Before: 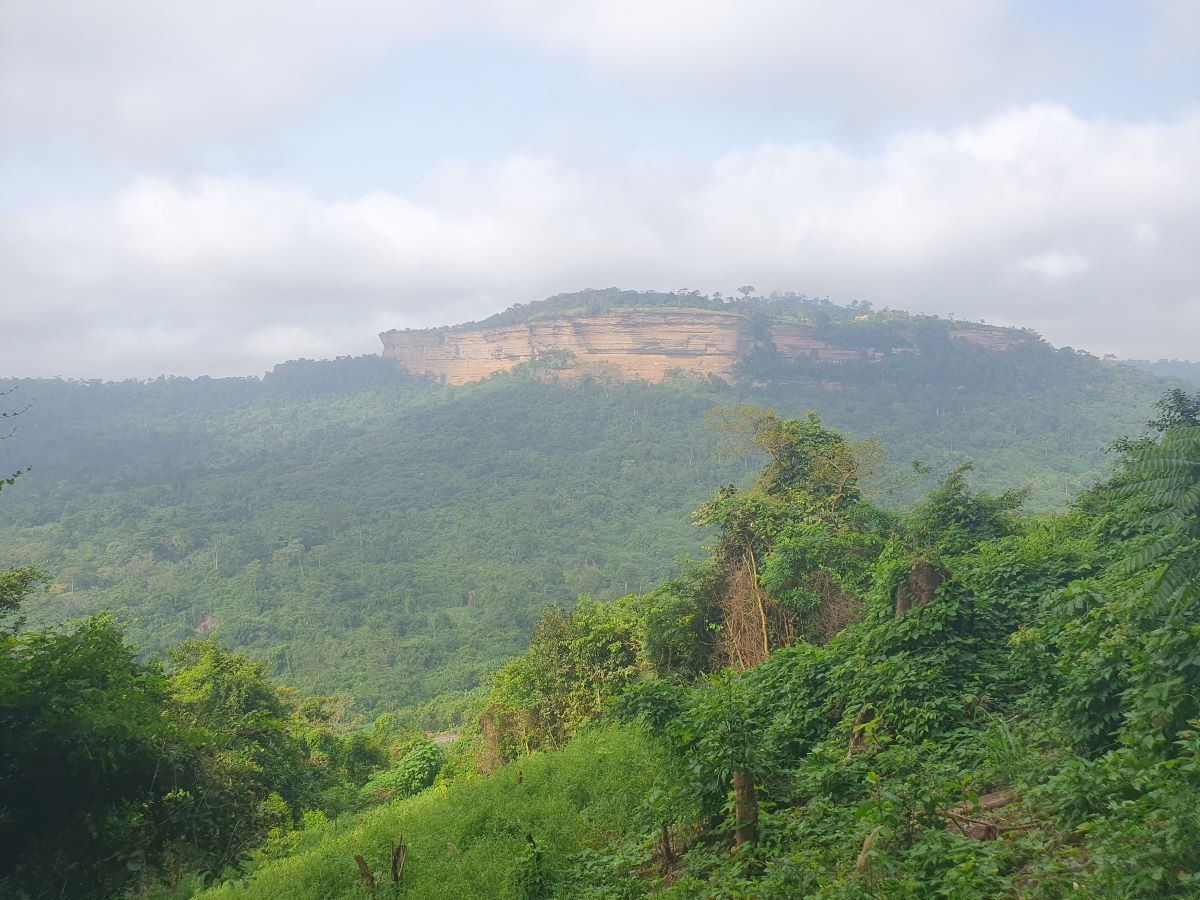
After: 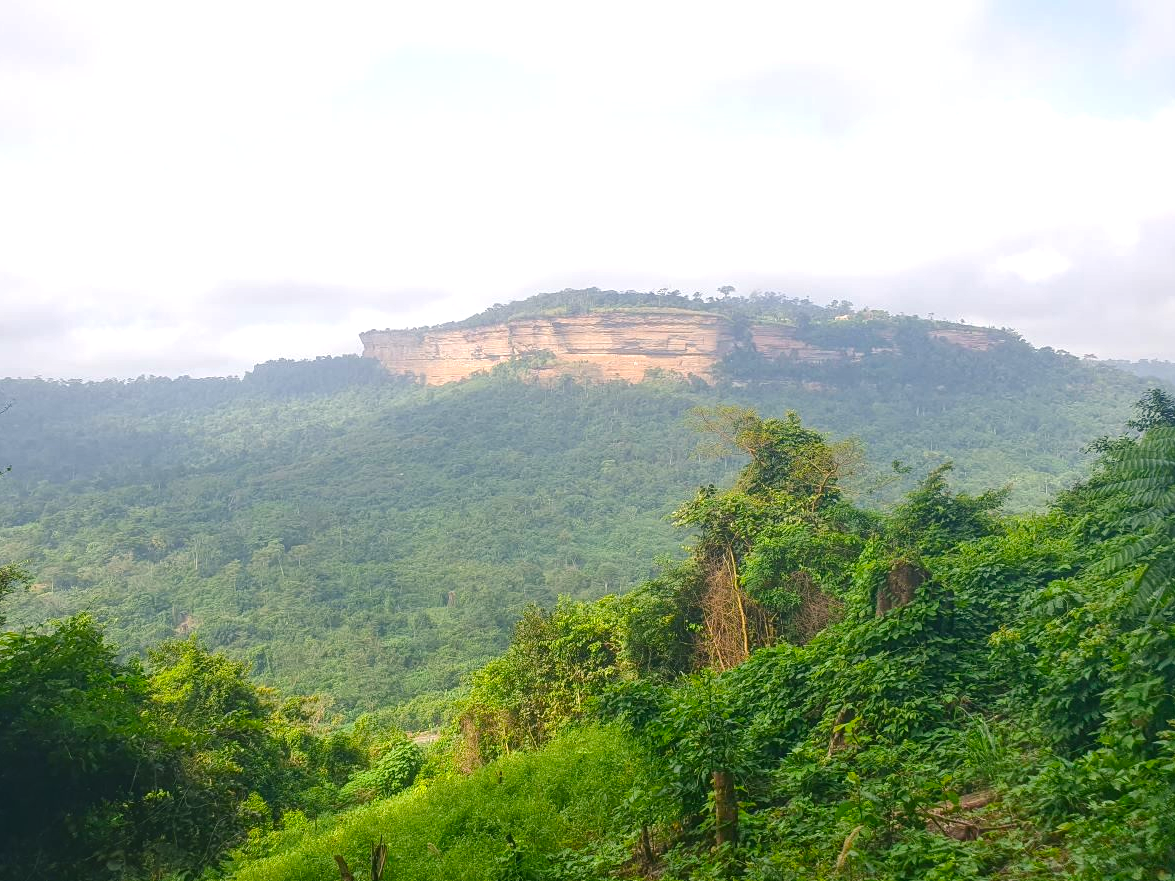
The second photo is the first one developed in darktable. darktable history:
crop: left 1.743%, right 0.268%, bottom 2.011%
color balance rgb: shadows lift › chroma 1%, shadows lift › hue 217.2°, power › hue 310.8°, highlights gain › chroma 1%, highlights gain › hue 54°, global offset › luminance 0.5%, global offset › hue 171.6°, perceptual saturation grading › global saturation 14.09%, perceptual saturation grading › highlights -25%, perceptual saturation grading › shadows 30%, perceptual brilliance grading › highlights 13.42%, perceptual brilliance grading › mid-tones 8.05%, perceptual brilliance grading › shadows -17.45%, global vibrance 25%
contrast brightness saturation: saturation 0.1
local contrast: on, module defaults
